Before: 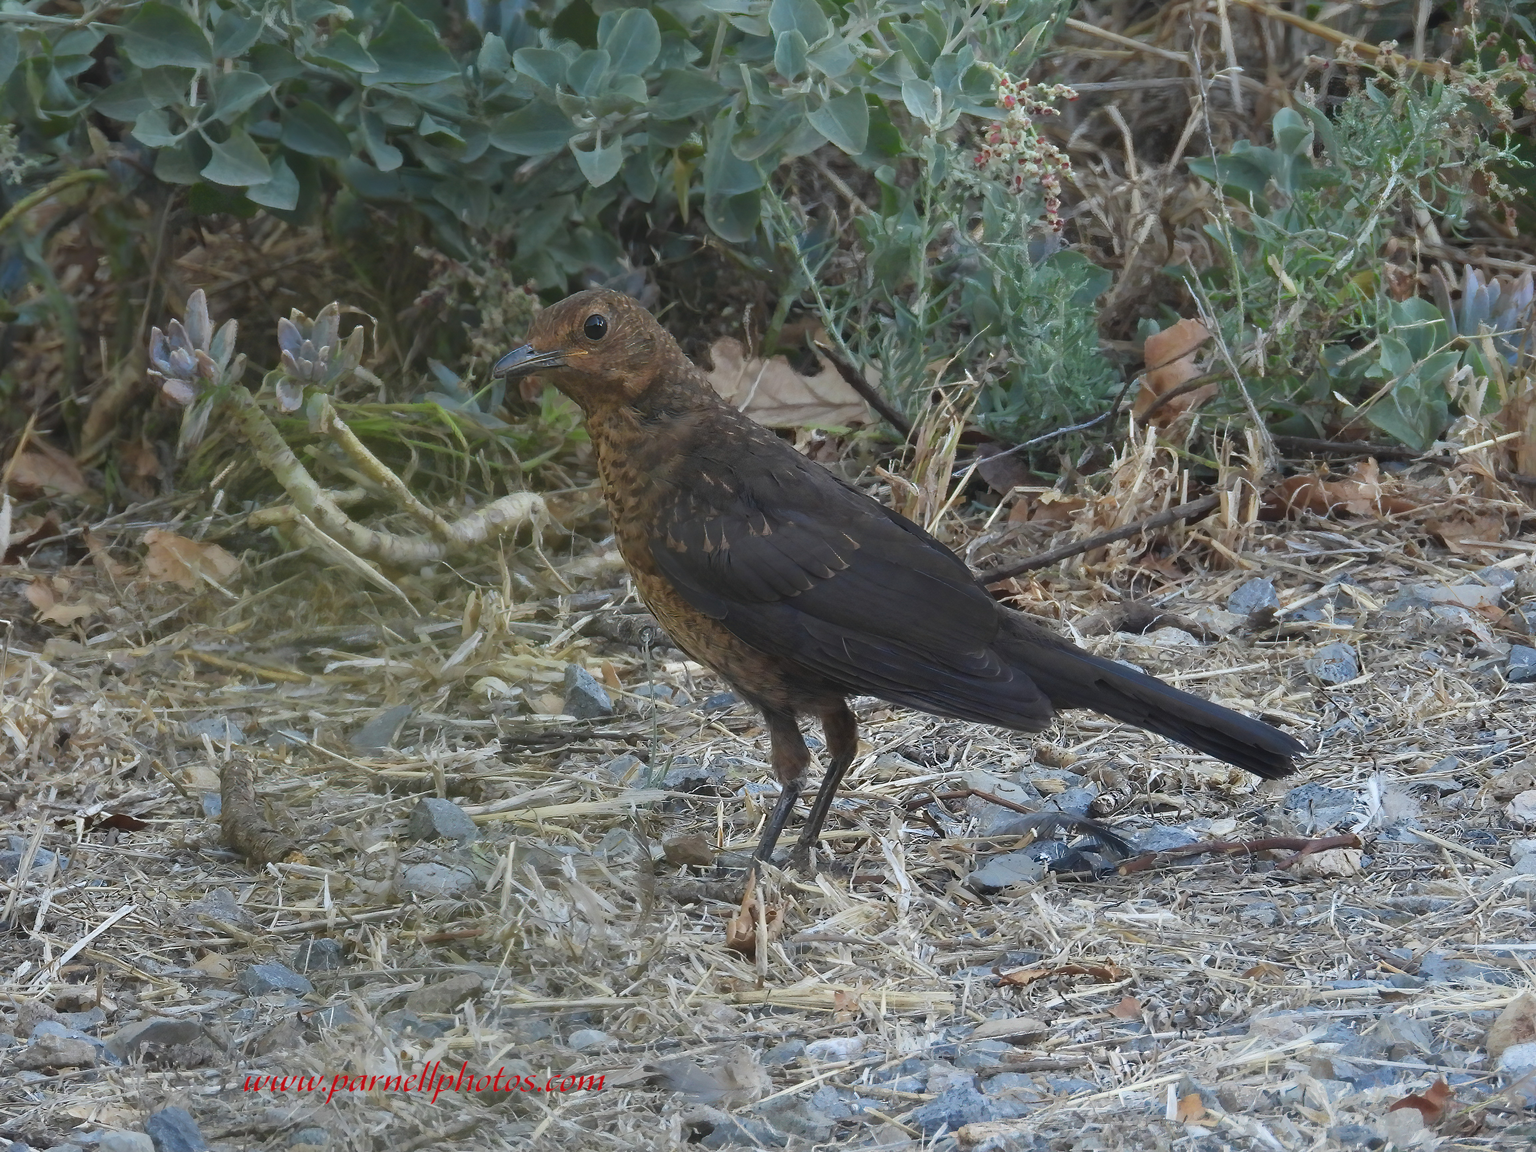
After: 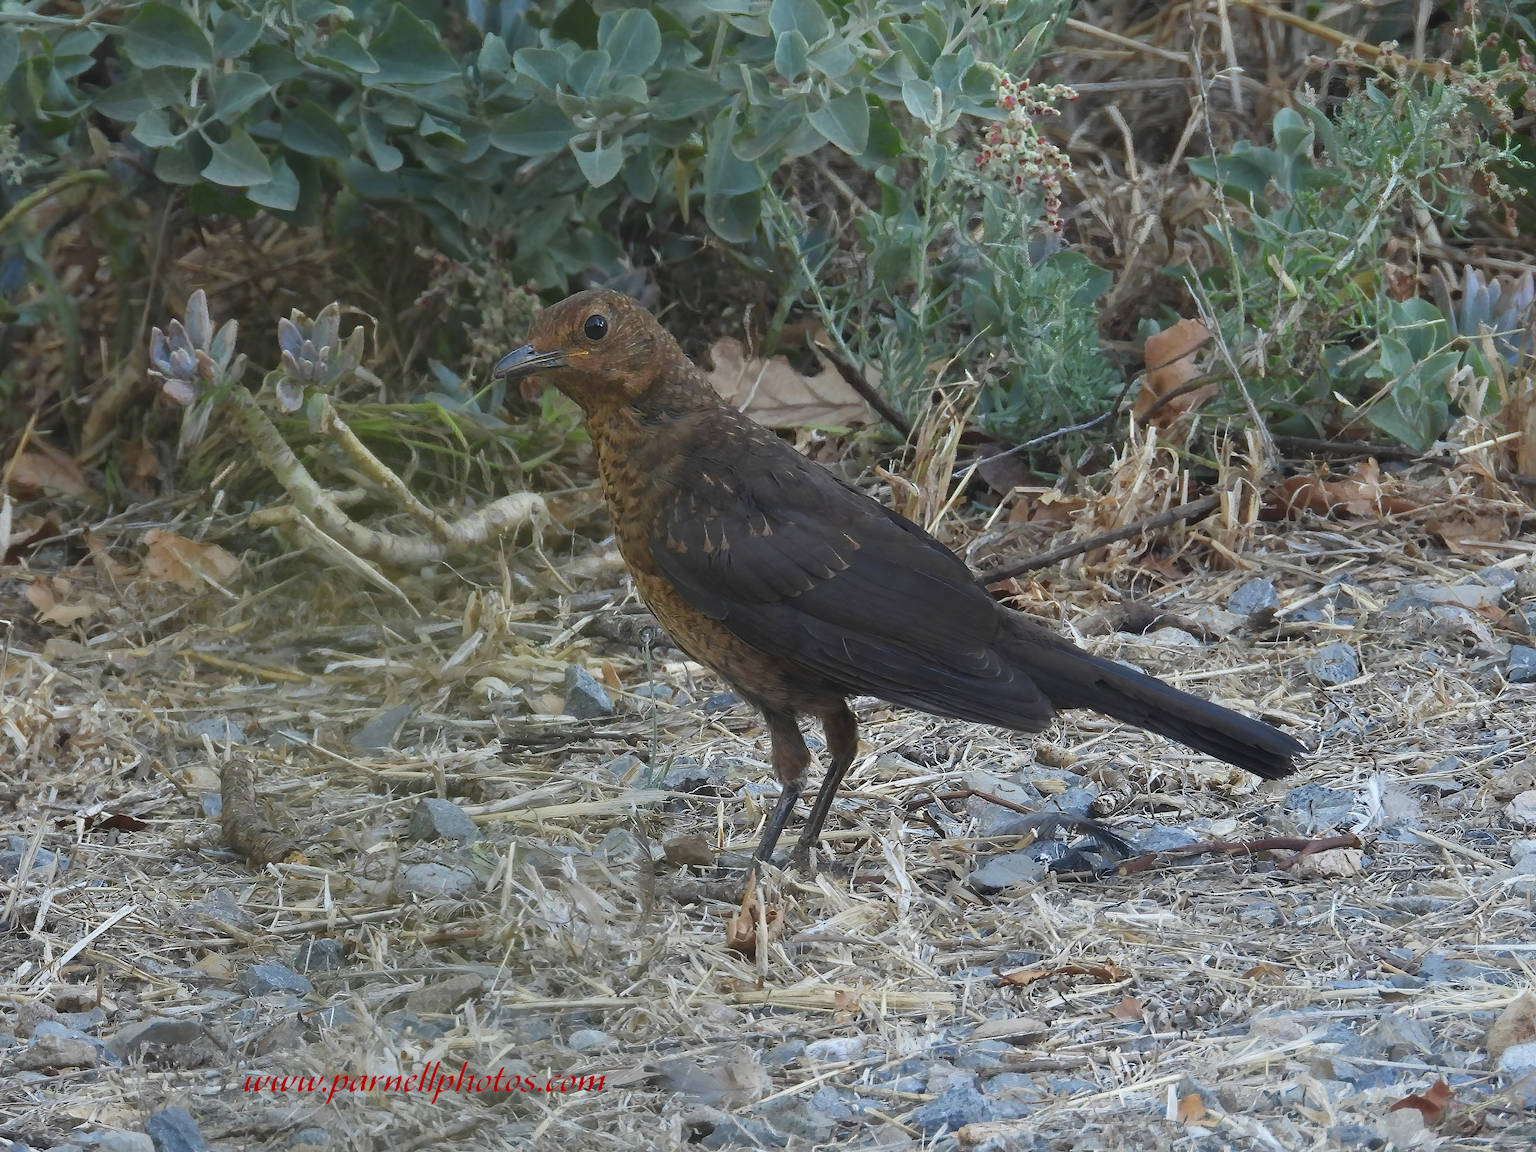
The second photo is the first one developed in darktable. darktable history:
color zones: curves: ch0 [(0.11, 0.396) (0.195, 0.36) (0.25, 0.5) (0.303, 0.412) (0.357, 0.544) (0.75, 0.5) (0.967, 0.328)]; ch1 [(0, 0.468) (0.112, 0.512) (0.202, 0.6) (0.25, 0.5) (0.307, 0.352) (0.357, 0.544) (0.75, 0.5) (0.963, 0.524)], mix -61.53%
